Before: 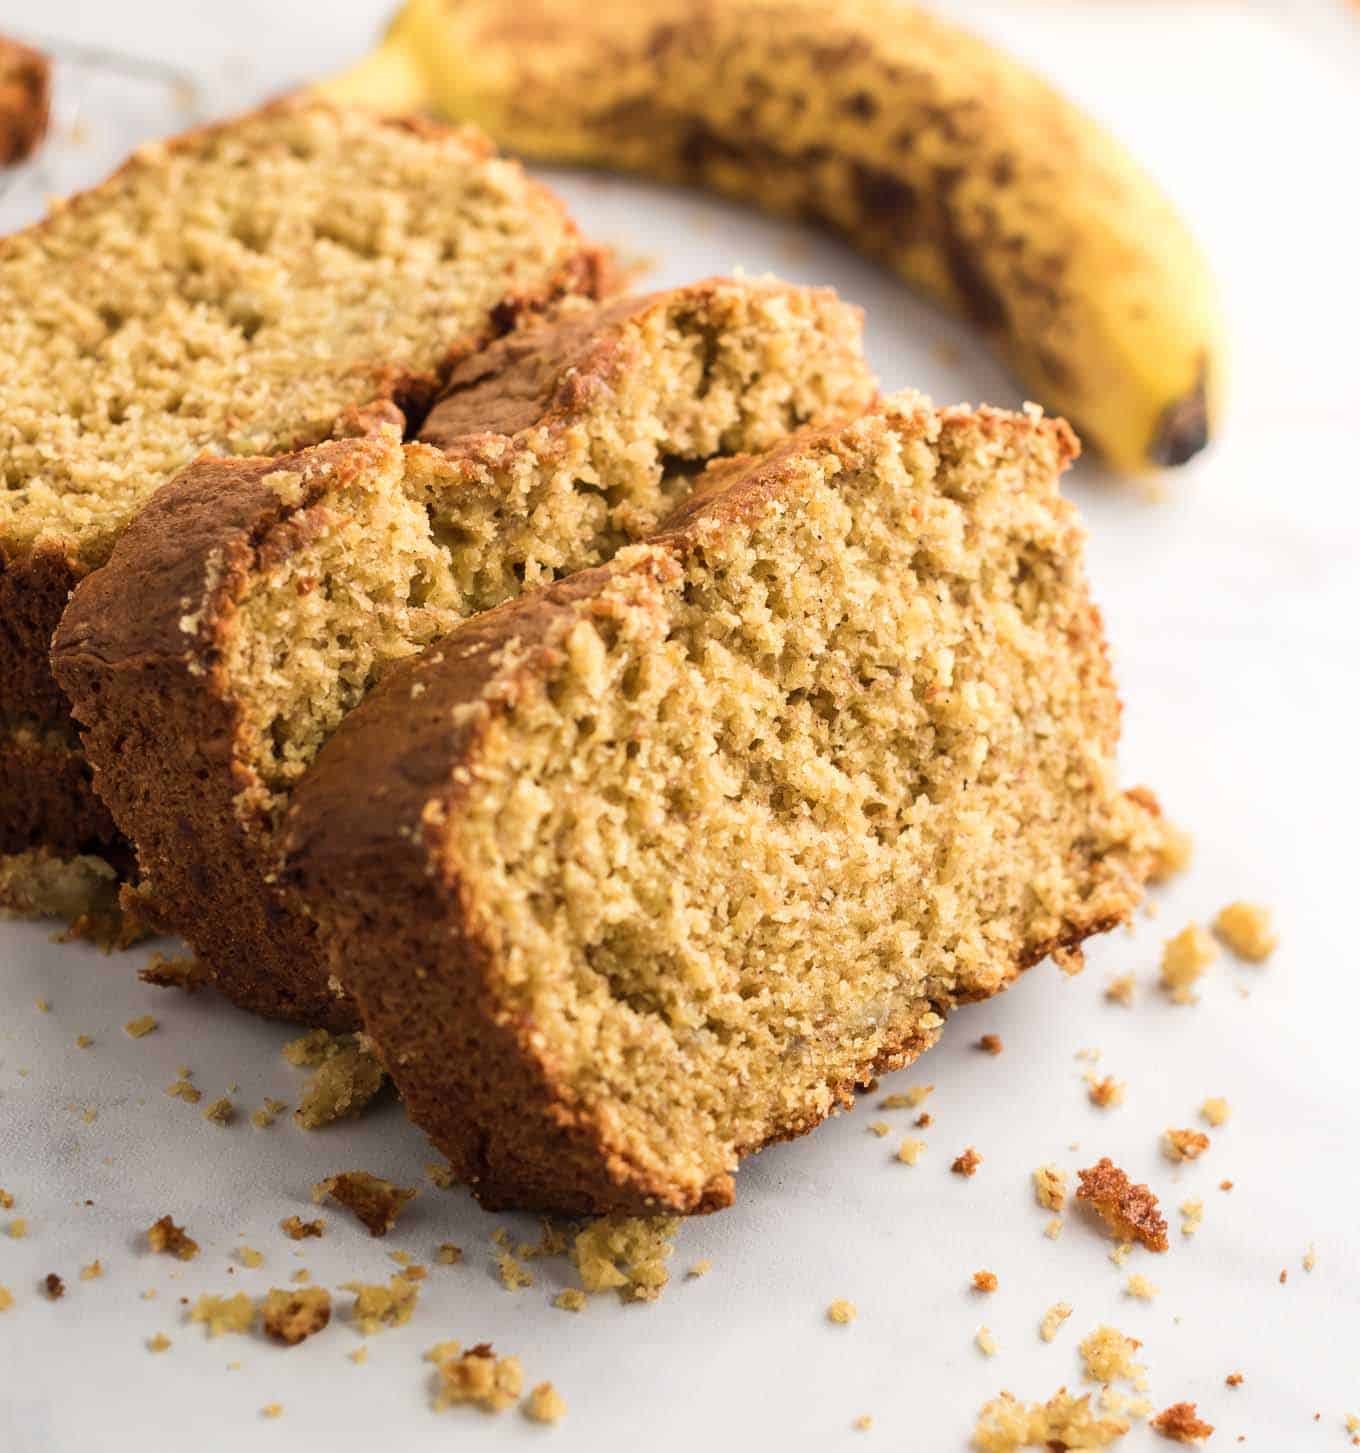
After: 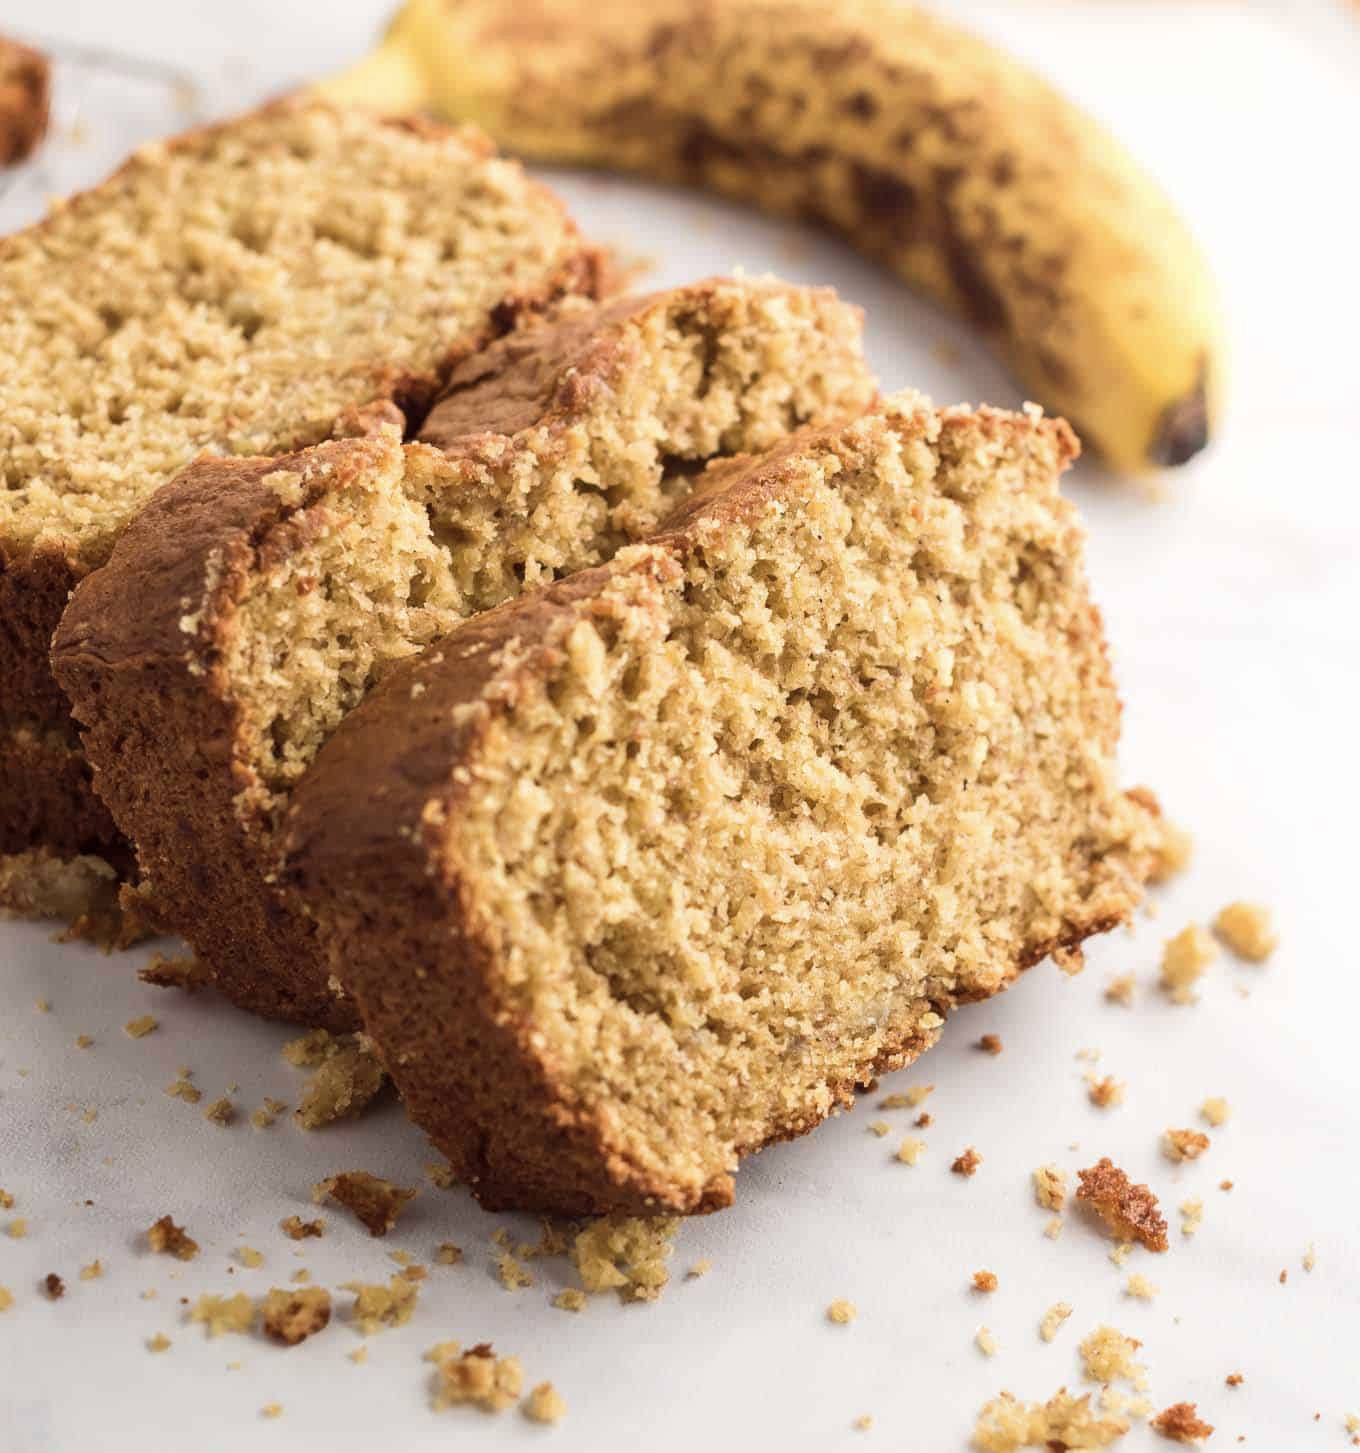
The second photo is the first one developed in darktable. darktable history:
contrast brightness saturation: saturation -0.17
color balance: mode lift, gamma, gain (sRGB), lift [1, 1.049, 1, 1]
